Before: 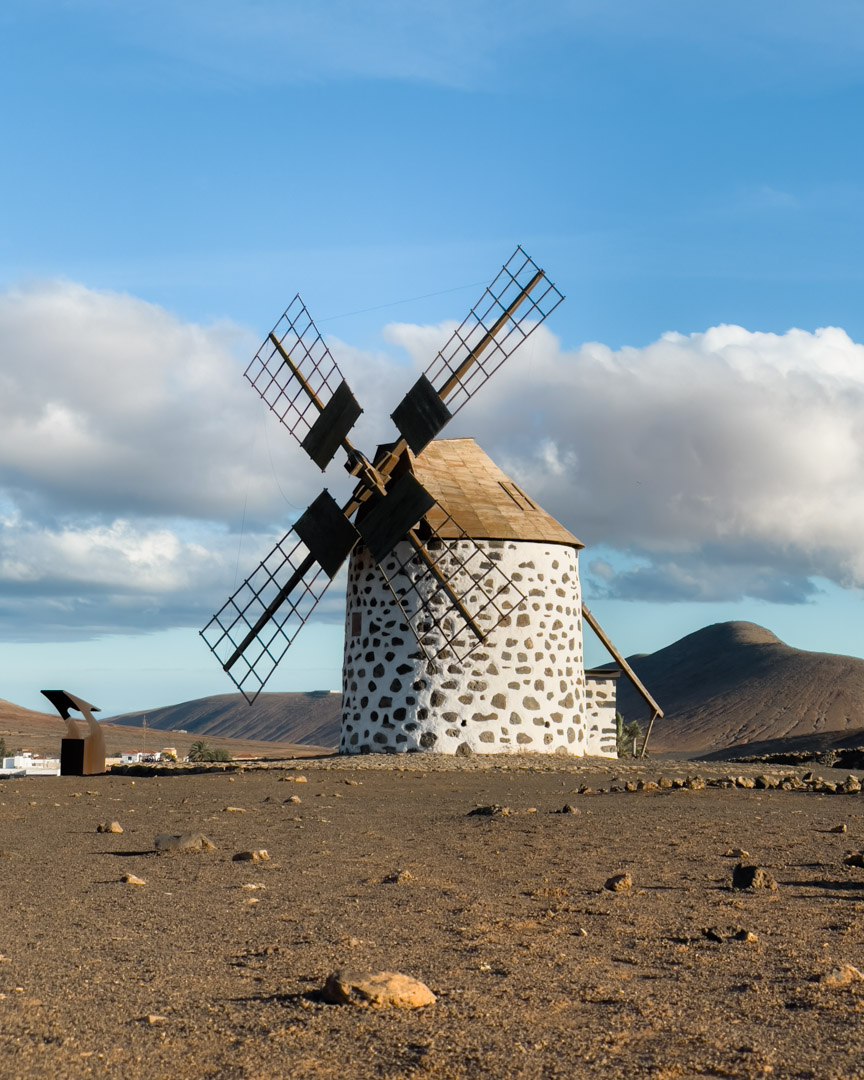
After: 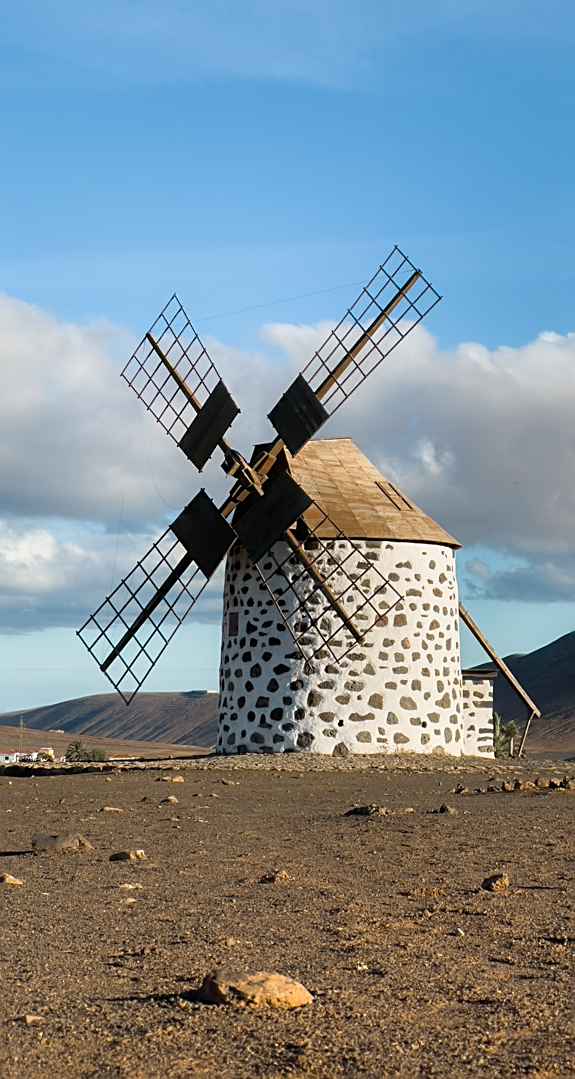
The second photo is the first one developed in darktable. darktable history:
crop and rotate: left 14.292%, right 19.041%
sharpen: on, module defaults
